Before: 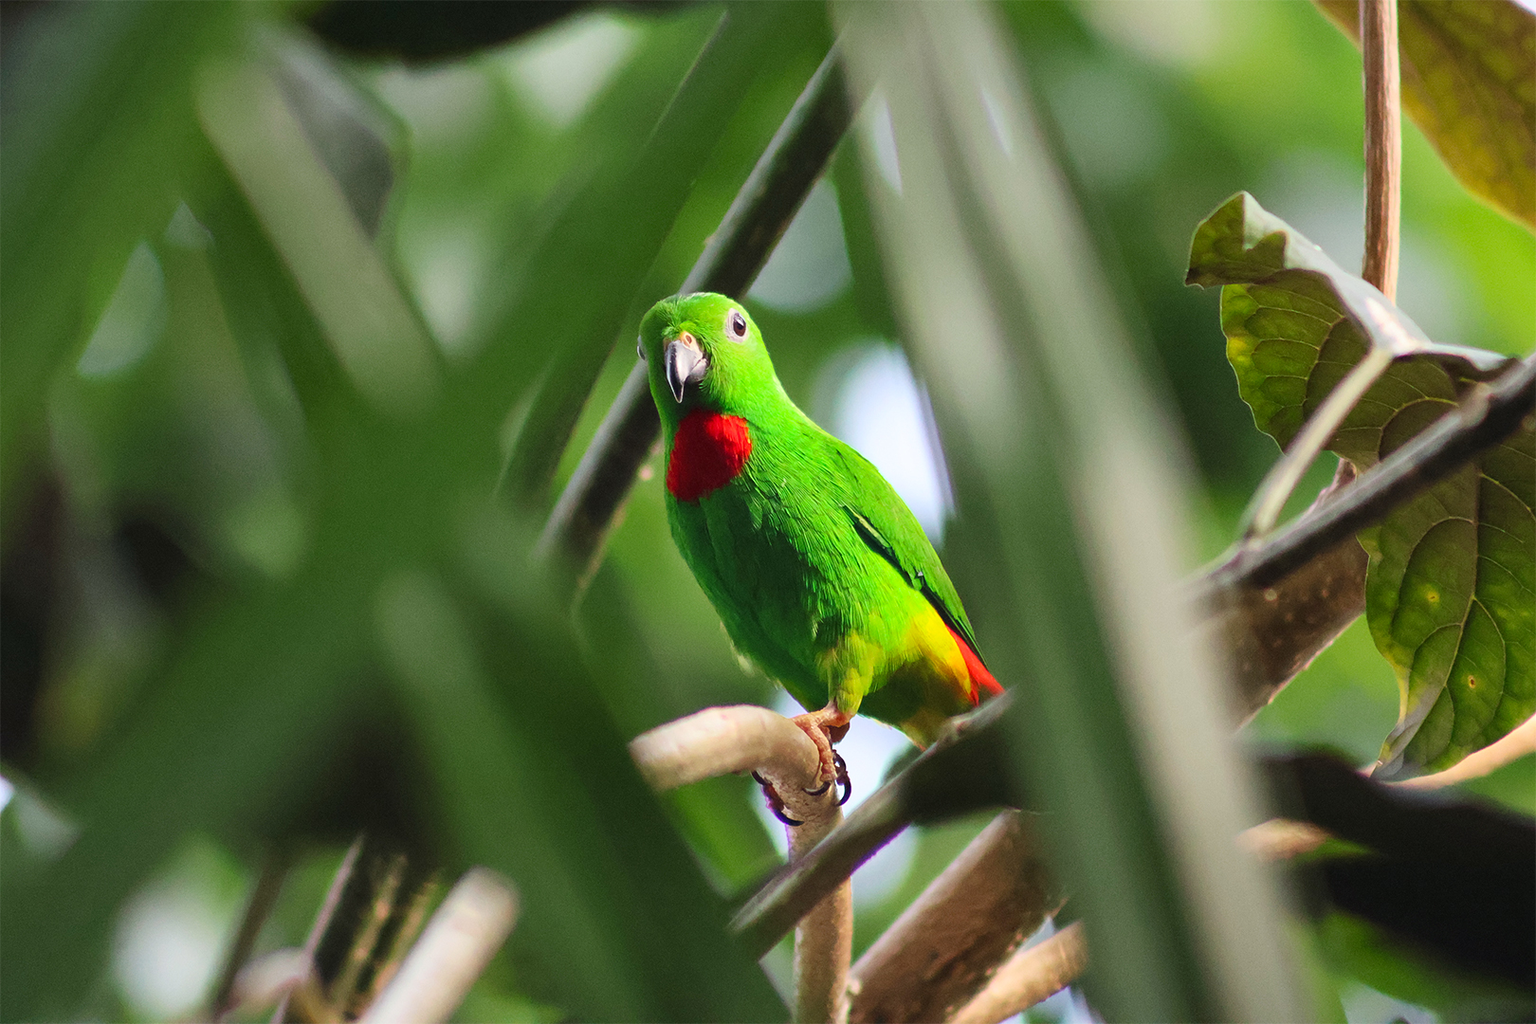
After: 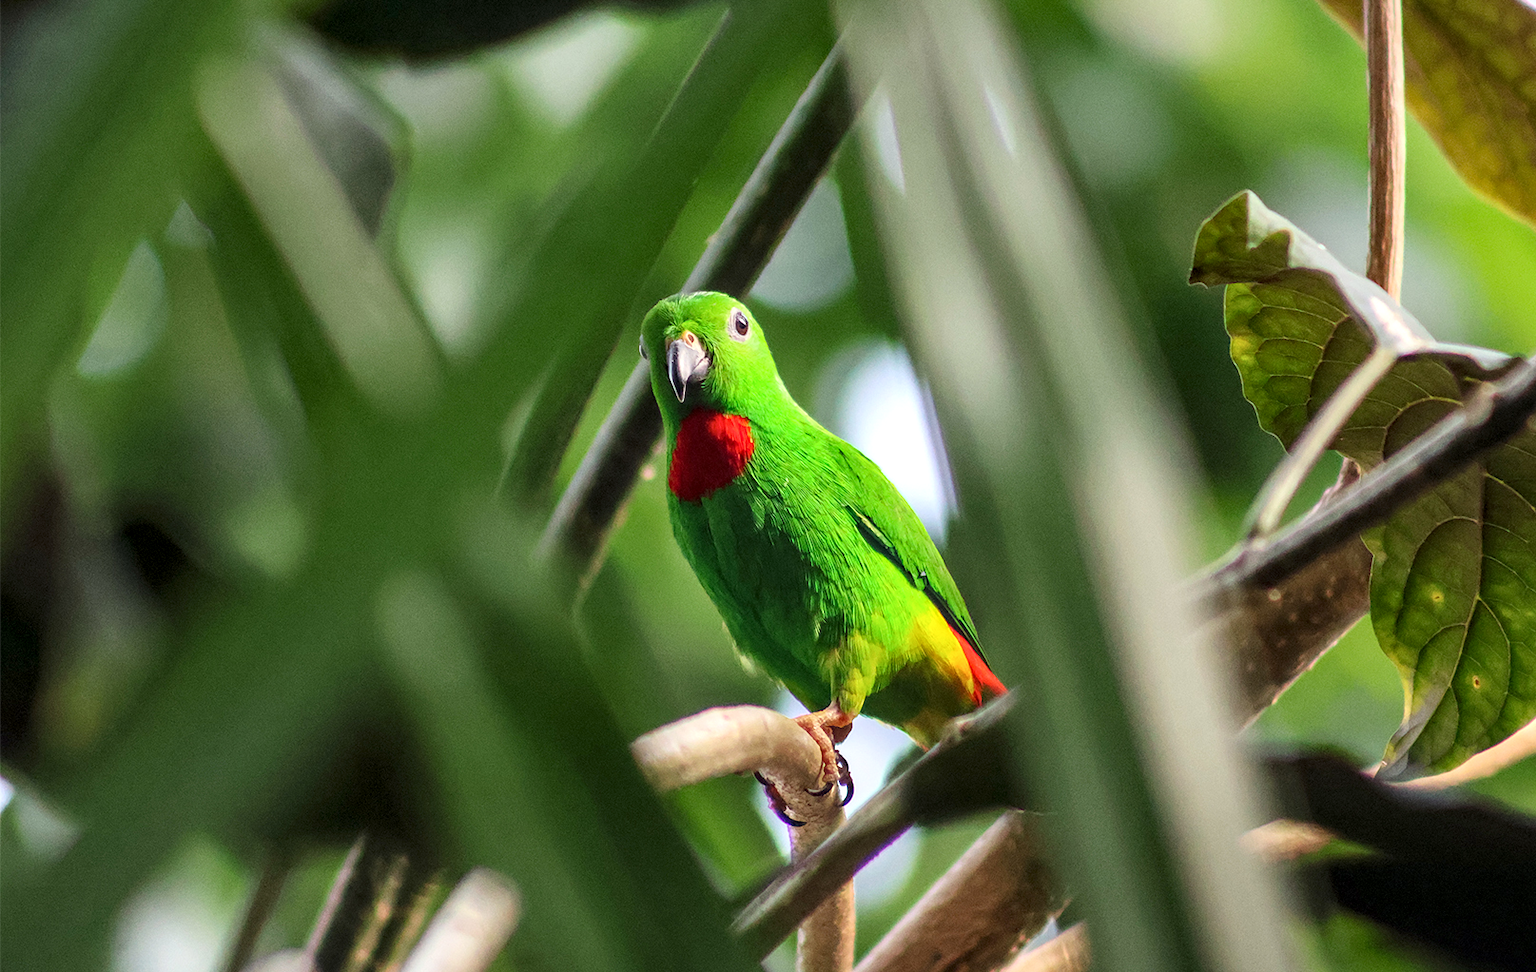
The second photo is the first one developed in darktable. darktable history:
sharpen: radius 5.369, amount 0.315, threshold 26.649
local contrast: highlights 61%, detail 143%, midtone range 0.421
crop: top 0.267%, right 0.259%, bottom 5.1%
exposure: black level correction 0.001, compensate highlight preservation false
